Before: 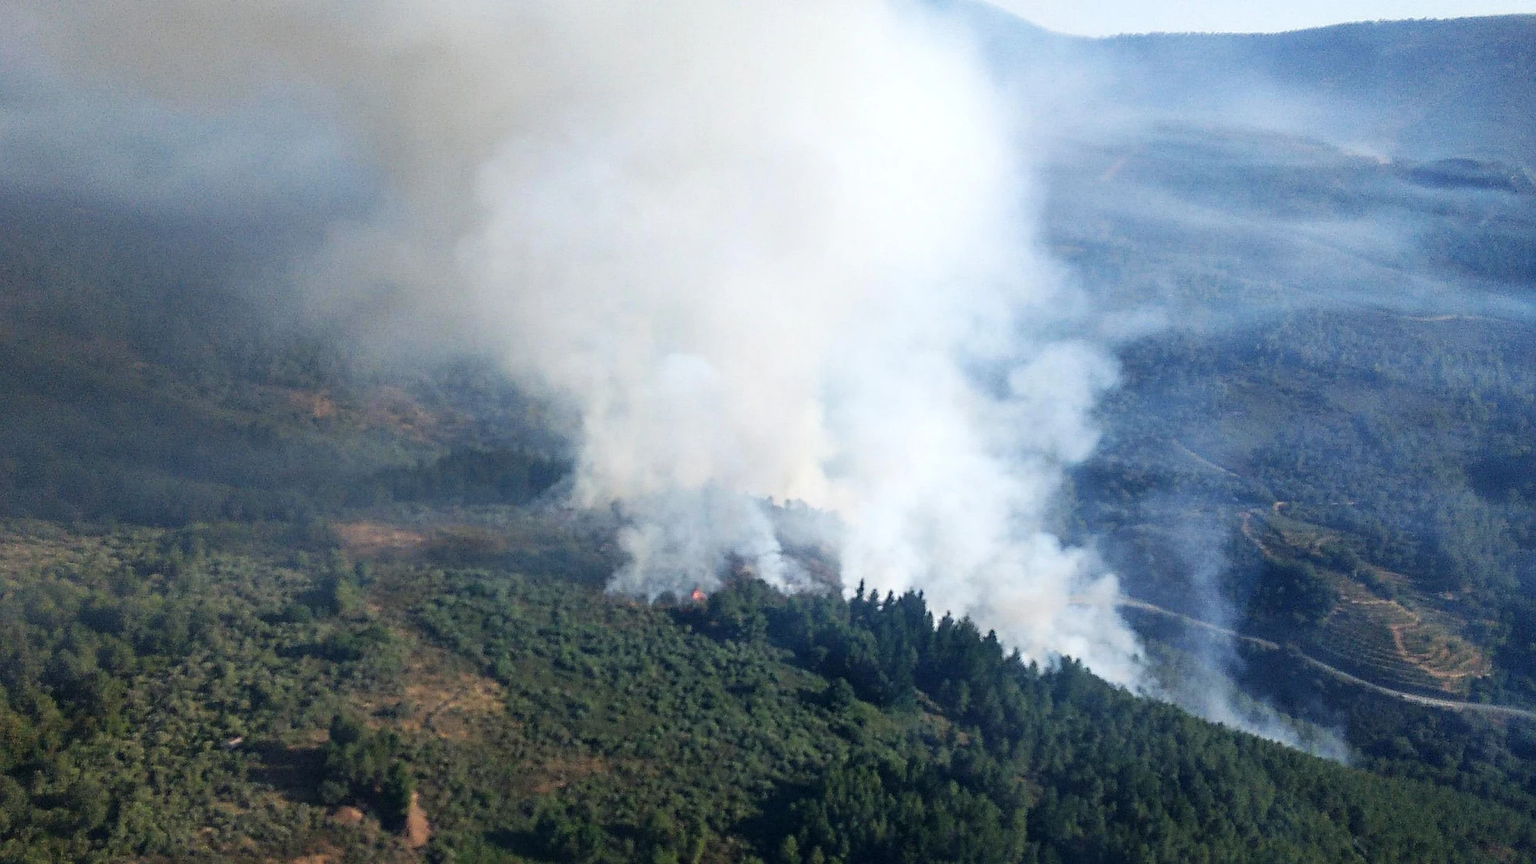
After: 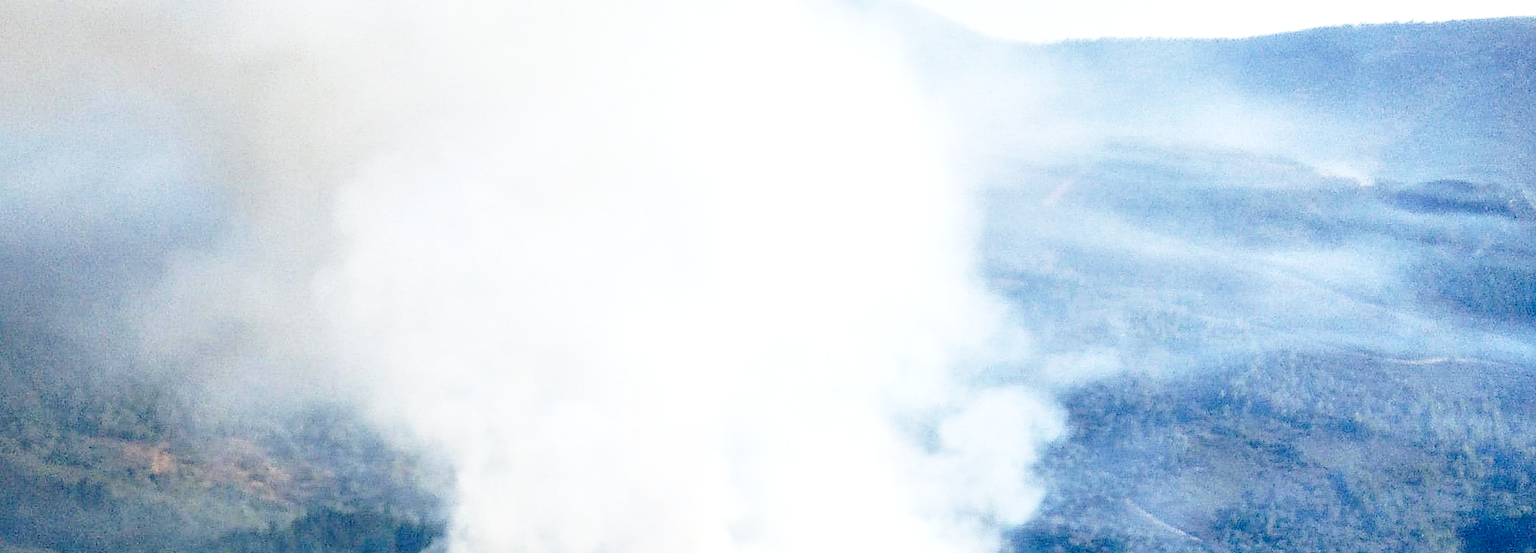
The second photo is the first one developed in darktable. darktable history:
crop and rotate: left 11.817%, bottom 43.49%
local contrast: on, module defaults
base curve: curves: ch0 [(0, 0) (0.032, 0.037) (0.105, 0.228) (0.435, 0.76) (0.856, 0.983) (1, 1)], preserve colors none
